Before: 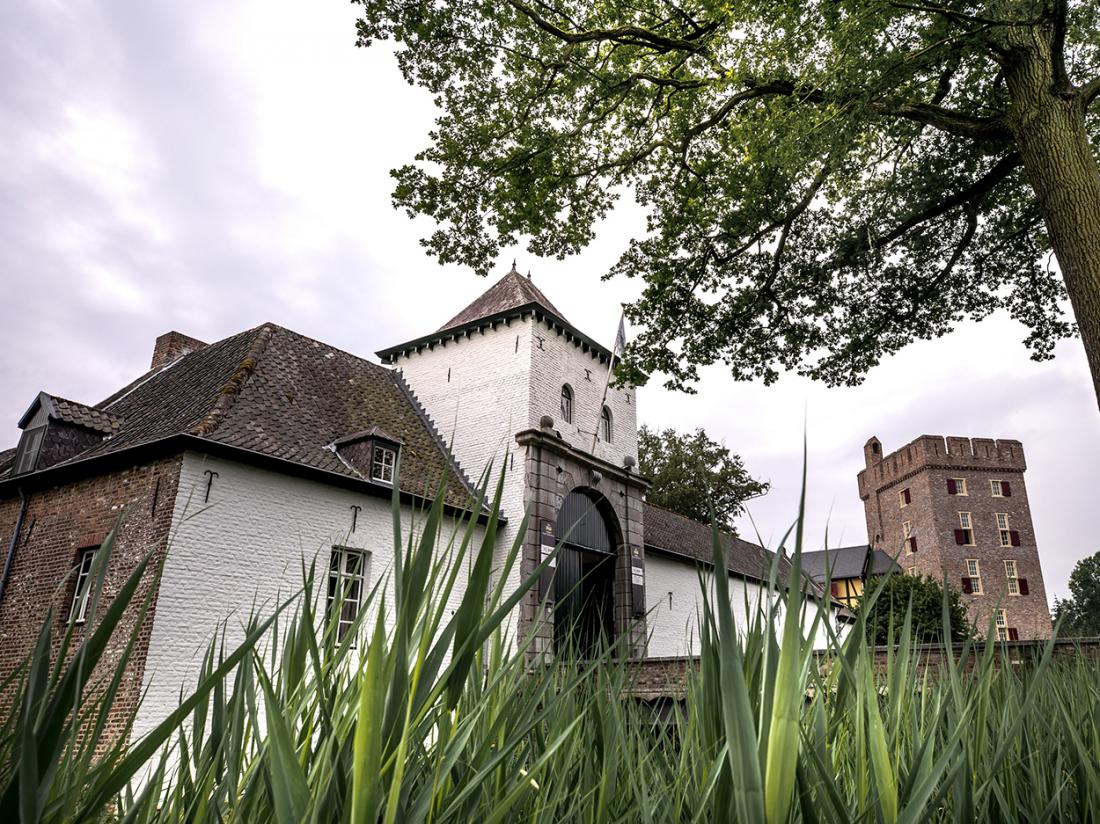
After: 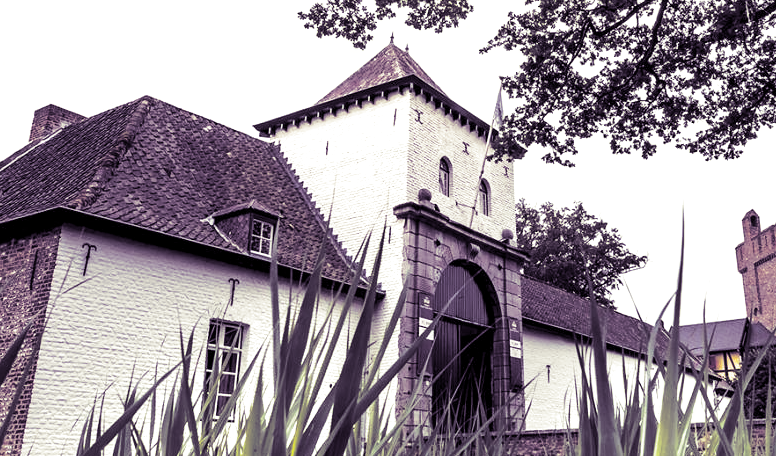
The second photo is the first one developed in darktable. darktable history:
tone curve: curves: ch0 [(0, 0) (0.003, 0.002) (0.011, 0.009) (0.025, 0.022) (0.044, 0.041) (0.069, 0.059) (0.1, 0.082) (0.136, 0.106) (0.177, 0.138) (0.224, 0.179) (0.277, 0.226) (0.335, 0.28) (0.399, 0.342) (0.468, 0.413) (0.543, 0.493) (0.623, 0.591) (0.709, 0.699) (0.801, 0.804) (0.898, 0.899) (1, 1)], preserve colors none
shadows and highlights: on, module defaults
split-toning: shadows › hue 266.4°, shadows › saturation 0.4, highlights › hue 61.2°, highlights › saturation 0.3, compress 0%
crop: left 11.123%, top 27.61%, right 18.3%, bottom 17.034%
base curve: curves: ch0 [(0, 0) (0.032, 0.025) (0.121, 0.166) (0.206, 0.329) (0.605, 0.79) (1, 1)], preserve colors none
exposure: black level correction 0.001, exposure 0.5 EV, compensate exposure bias true, compensate highlight preservation false
